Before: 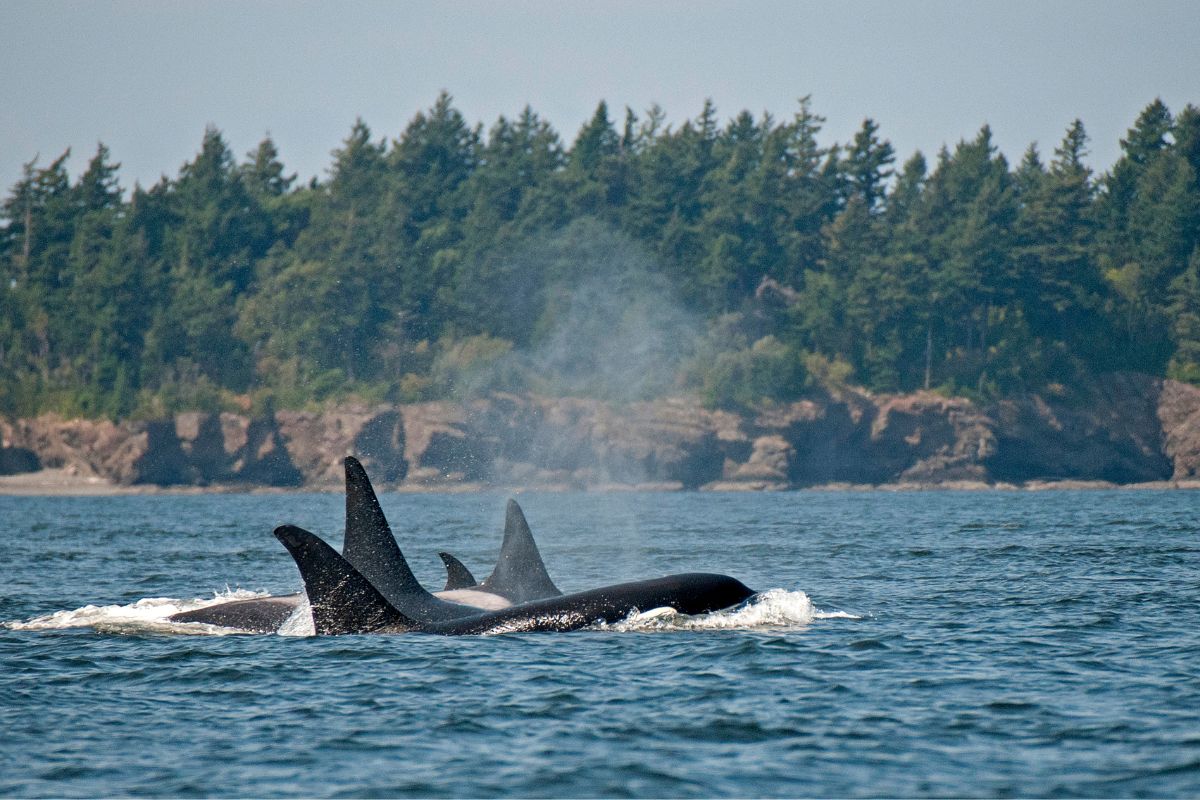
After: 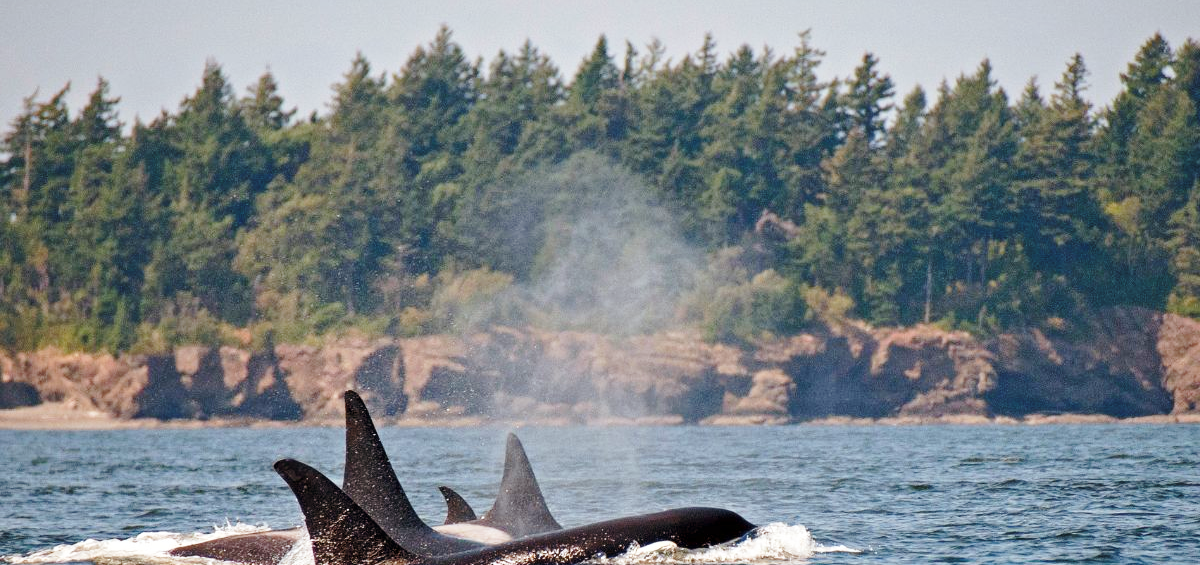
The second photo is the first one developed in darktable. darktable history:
base curve: curves: ch0 [(0, 0) (0.028, 0.03) (0.121, 0.232) (0.46, 0.748) (0.859, 0.968) (1, 1)], preserve colors none
shadows and highlights: on, module defaults
rgb levels: mode RGB, independent channels, levels [[0, 0.5, 1], [0, 0.521, 1], [0, 0.536, 1]]
crop and rotate: top 8.293%, bottom 20.996%
